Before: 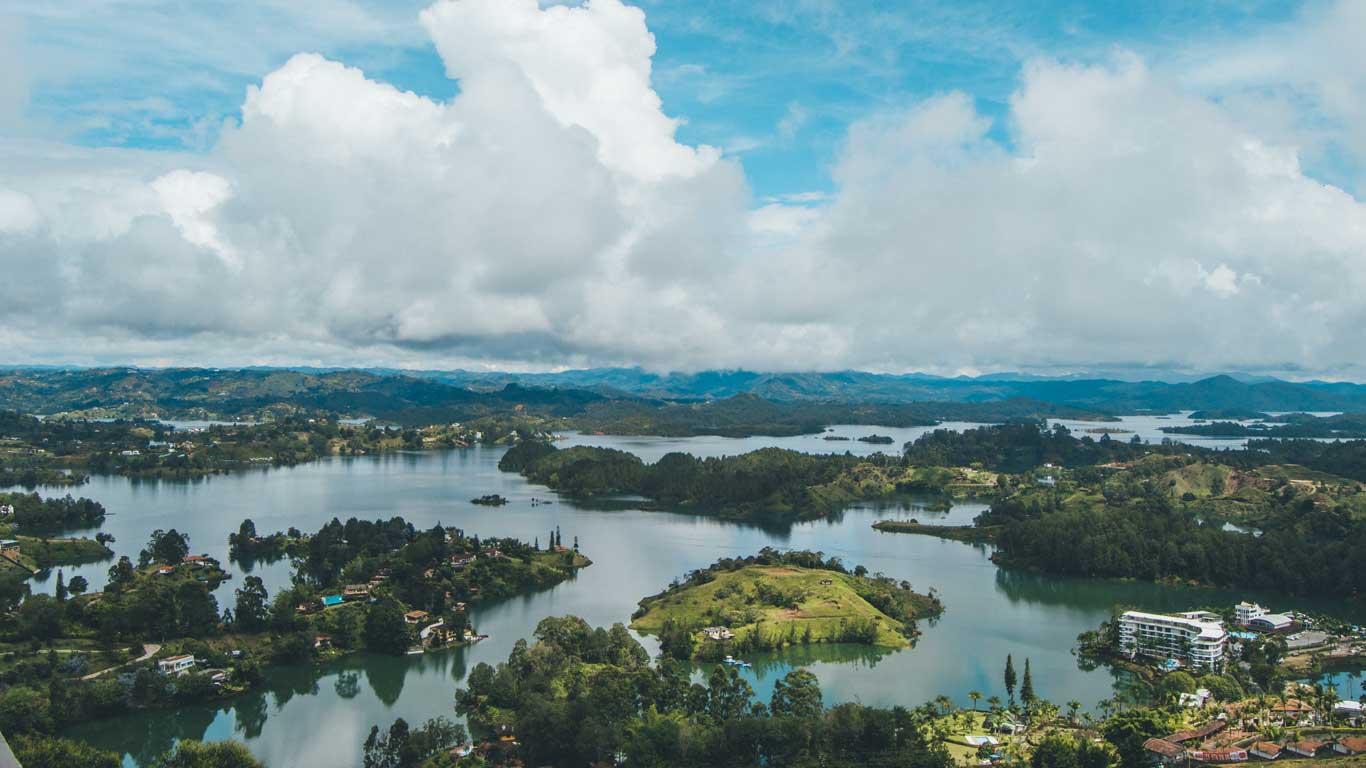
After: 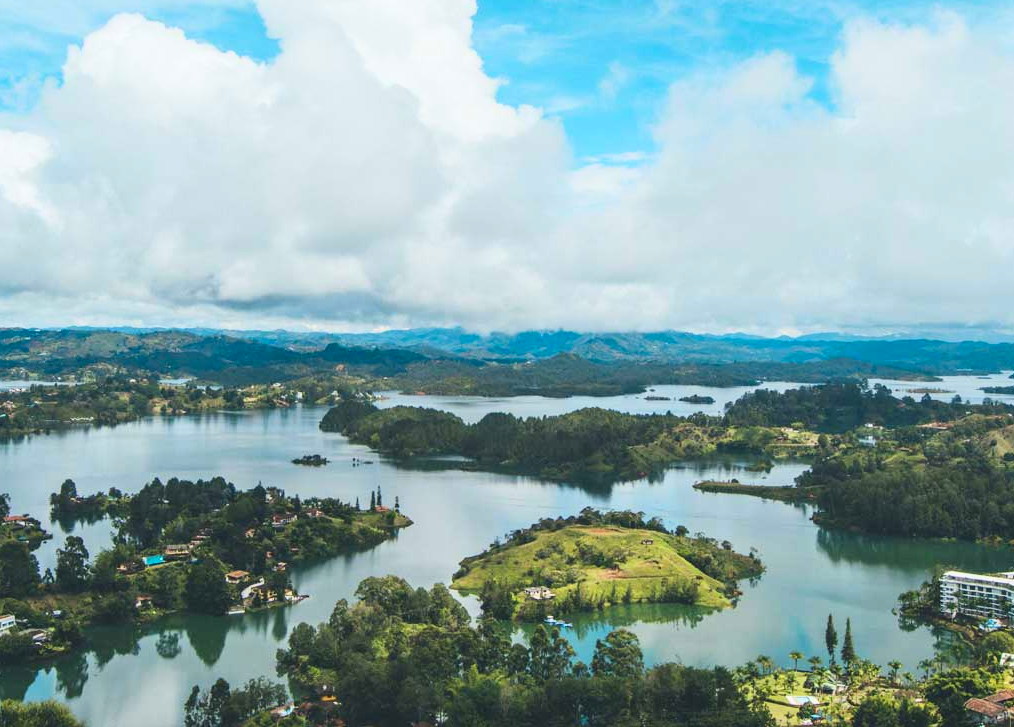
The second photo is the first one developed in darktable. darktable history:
contrast brightness saturation: contrast 0.2, brightness 0.16, saturation 0.22
crop and rotate: left 13.15%, top 5.251%, right 12.609%
